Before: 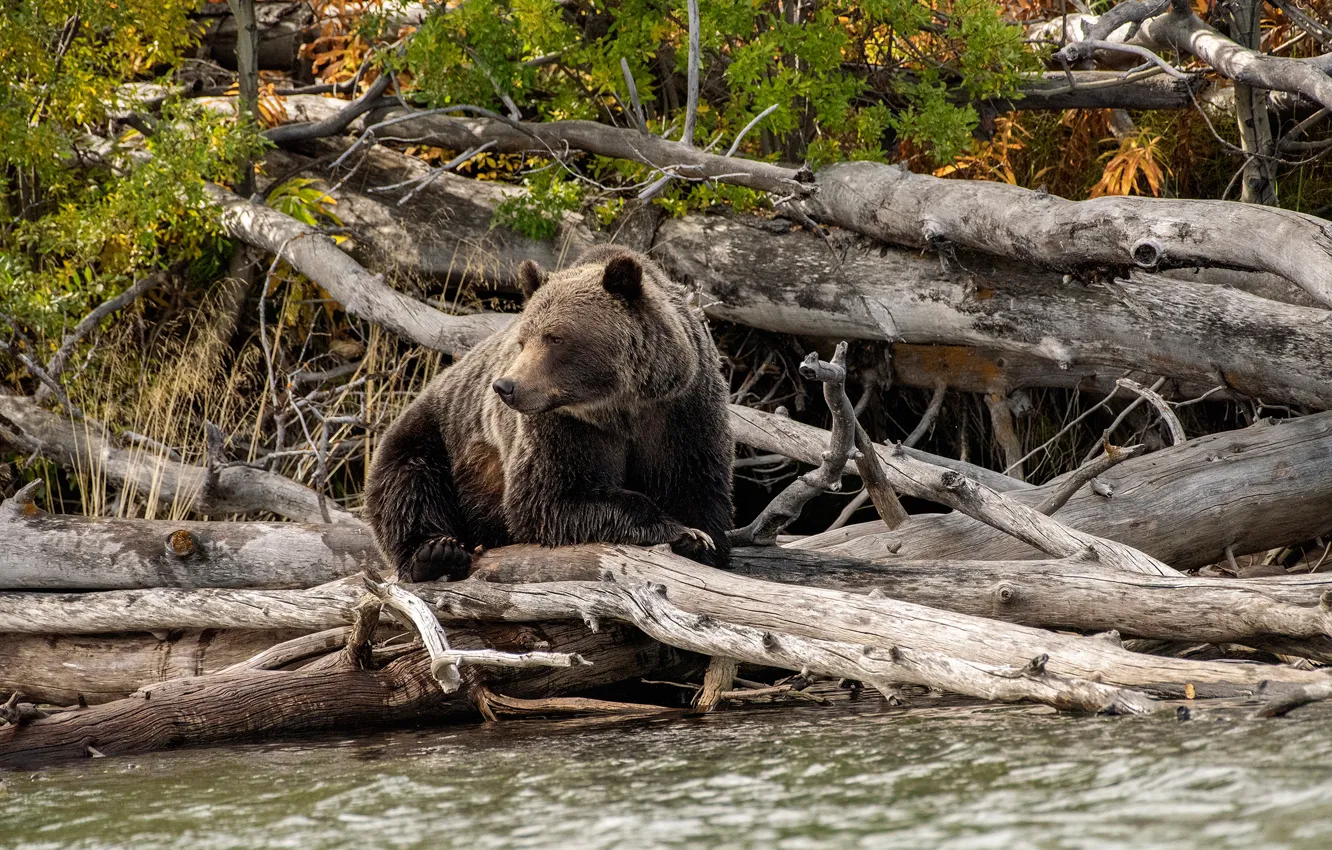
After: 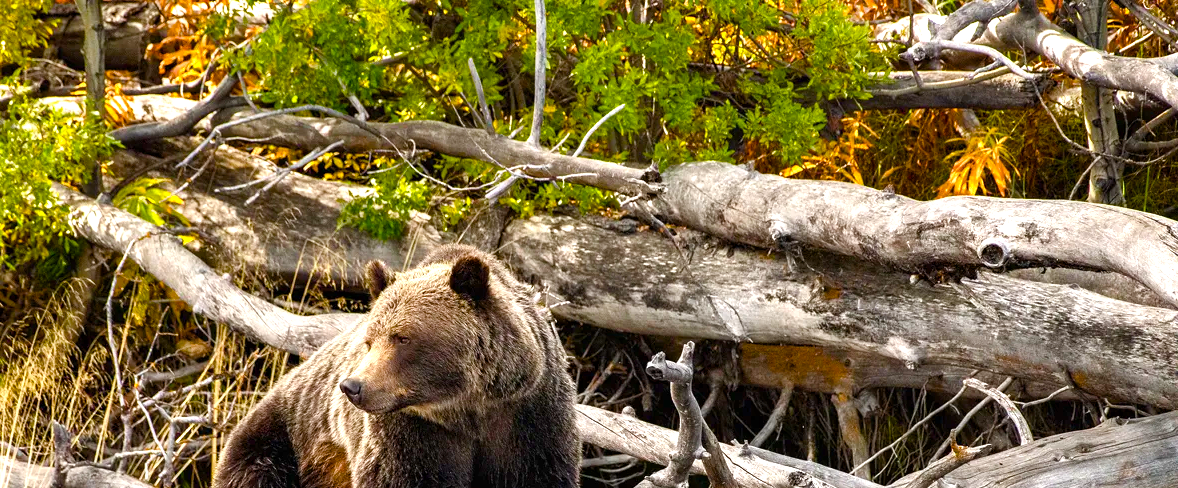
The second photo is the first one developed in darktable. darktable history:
exposure: exposure 0.601 EV, compensate exposure bias true, compensate highlight preservation false
crop and rotate: left 11.52%, bottom 42.526%
color balance rgb: linear chroma grading › global chroma 14.661%, perceptual saturation grading › global saturation 24.27%, perceptual saturation grading › highlights -23.982%, perceptual saturation grading › mid-tones 23.692%, perceptual saturation grading › shadows 39.587%, perceptual brilliance grading › global brilliance 11.343%
